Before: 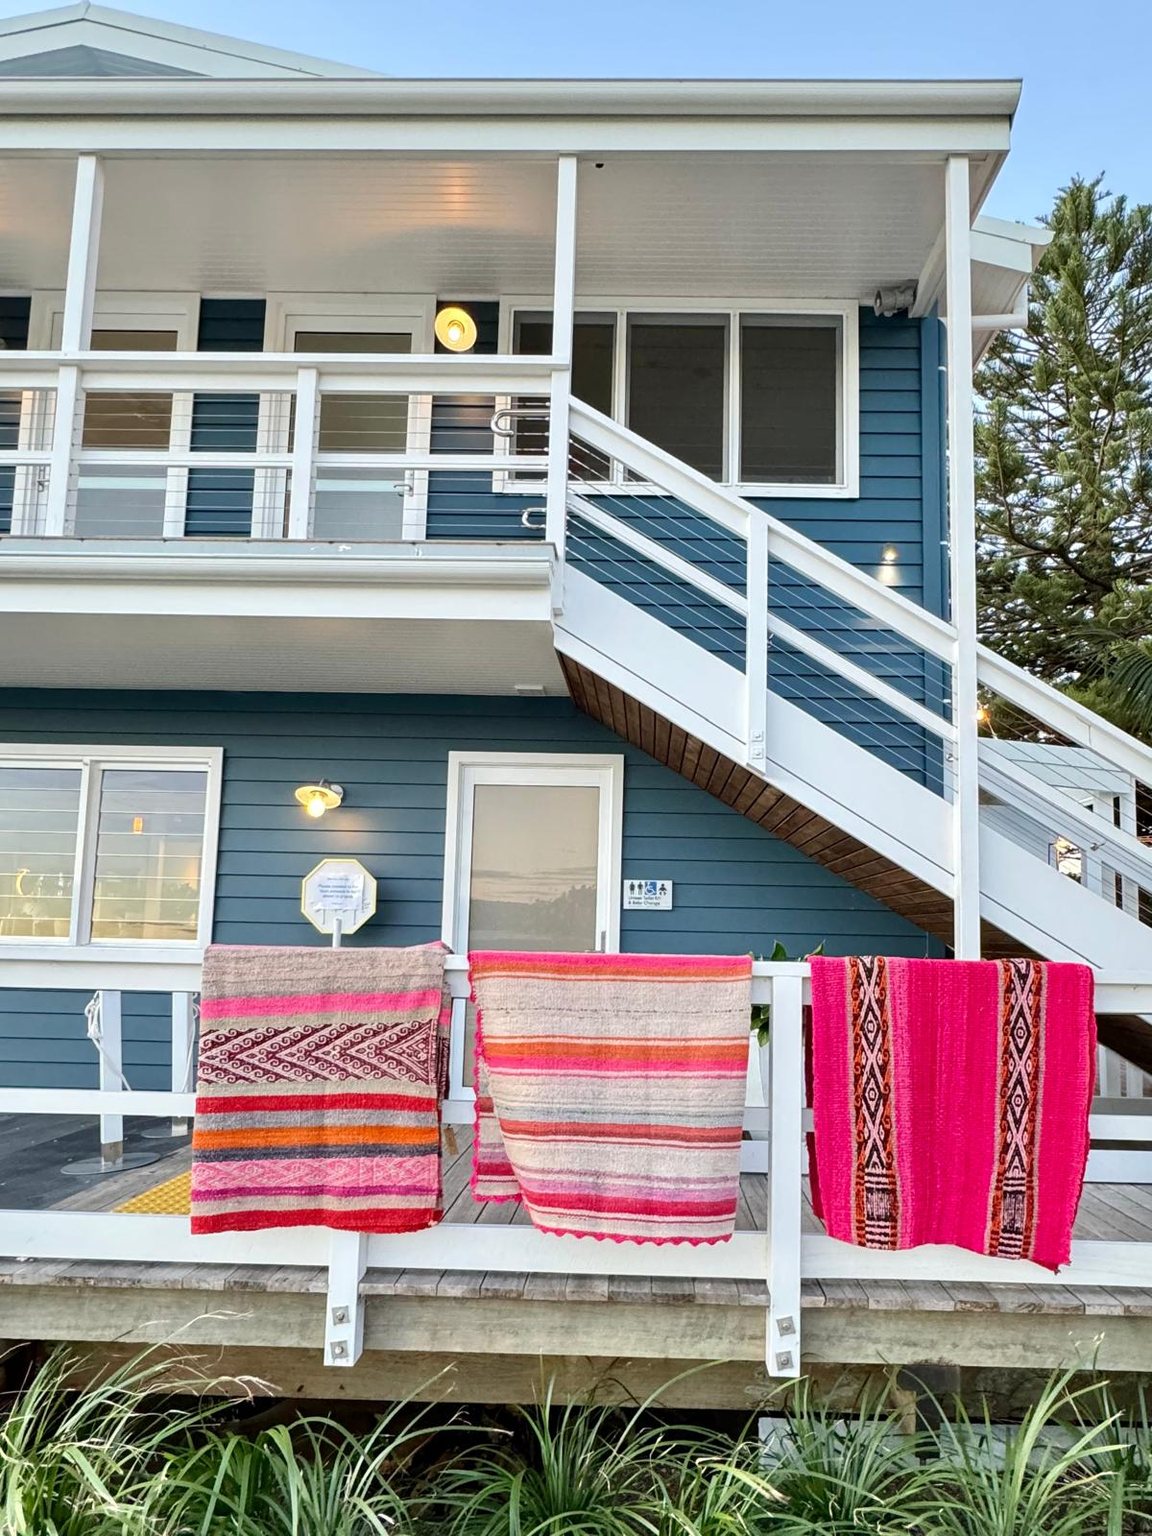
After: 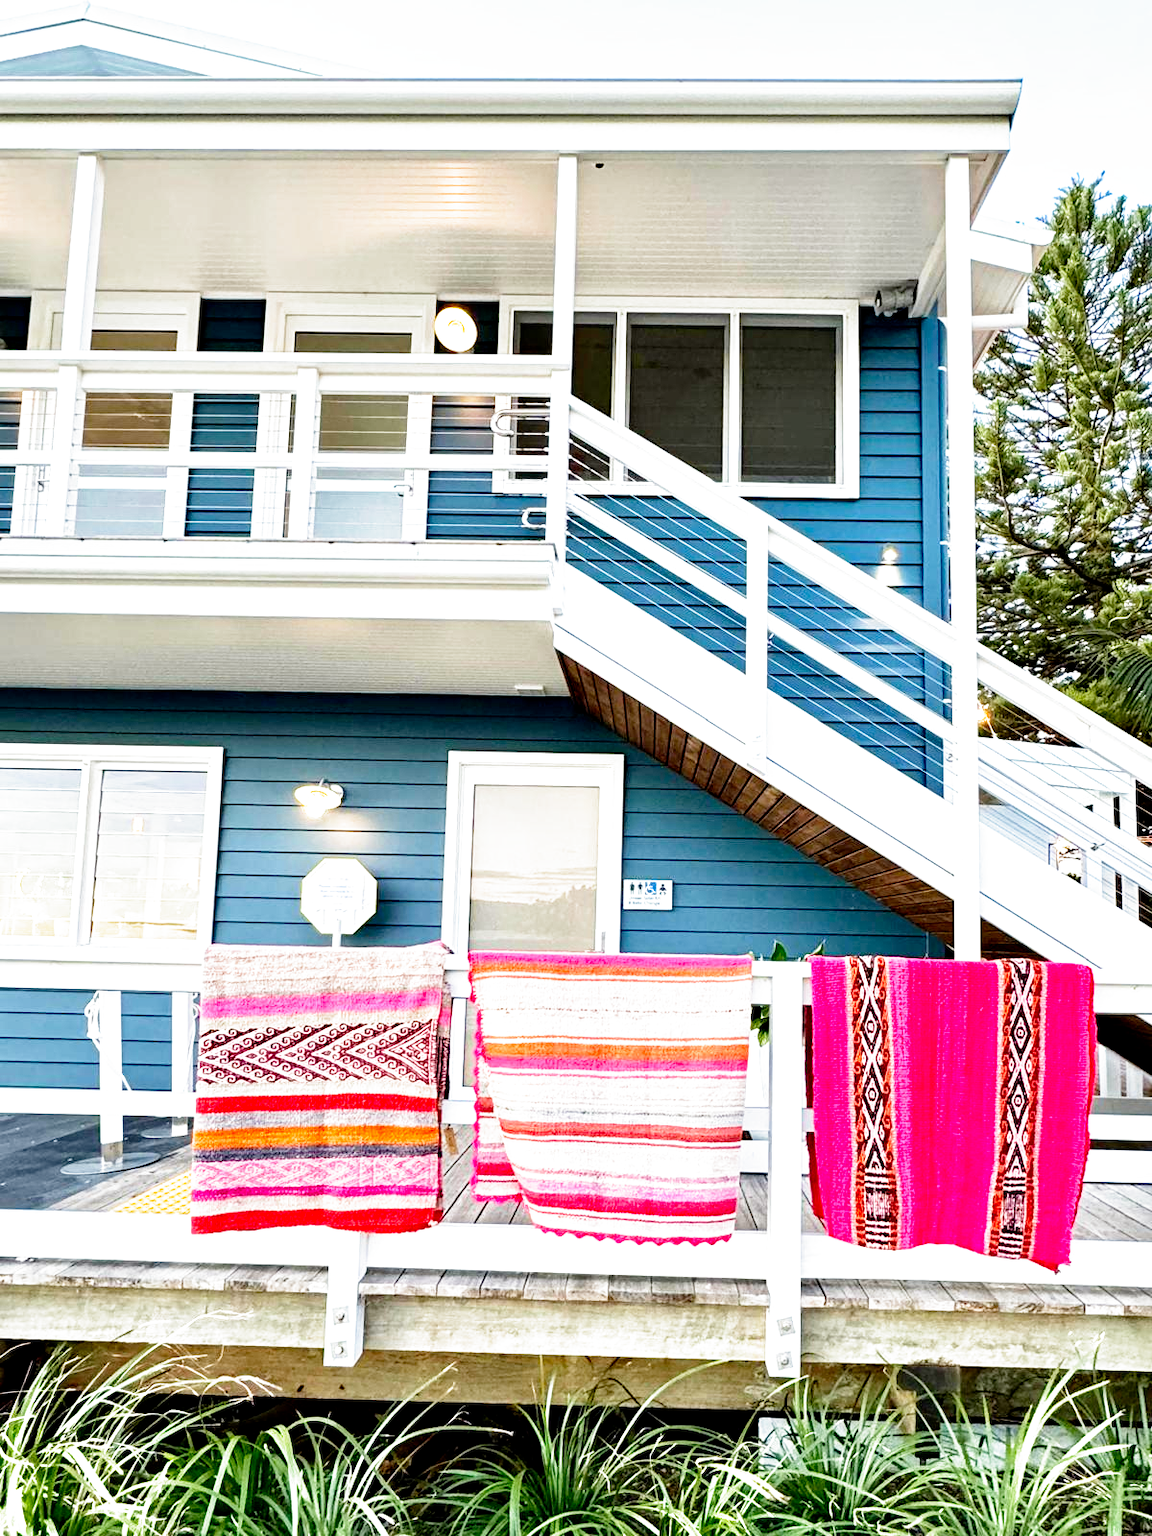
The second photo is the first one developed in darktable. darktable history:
haze removal: compatibility mode true, adaptive false
filmic rgb: middle gray luminance 8.8%, black relative exposure -6.3 EV, white relative exposure 2.7 EV, threshold 6 EV, target black luminance 0%, hardness 4.74, latitude 73.47%, contrast 1.332, shadows ↔ highlights balance 10.13%, add noise in highlights 0, preserve chrominance no, color science v3 (2019), use custom middle-gray values true, iterations of high-quality reconstruction 0, contrast in highlights soft, enable highlight reconstruction true
